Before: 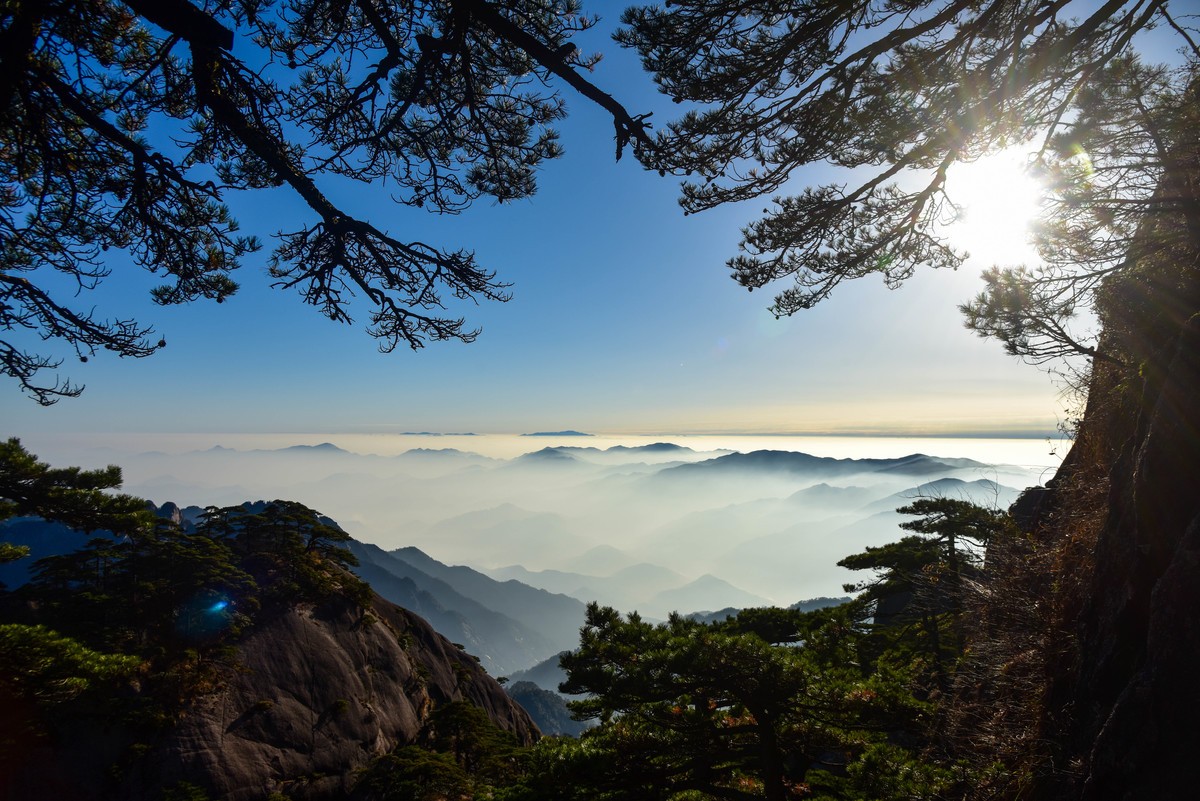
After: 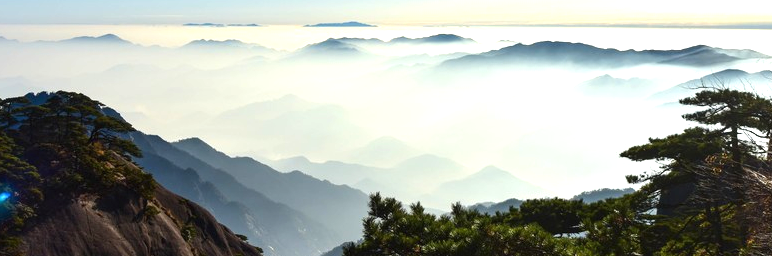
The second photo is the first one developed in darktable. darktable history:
exposure: black level correction 0, exposure 0.9 EV, compensate highlight preservation false
crop: left 18.091%, top 51.13%, right 17.525%, bottom 16.85%
